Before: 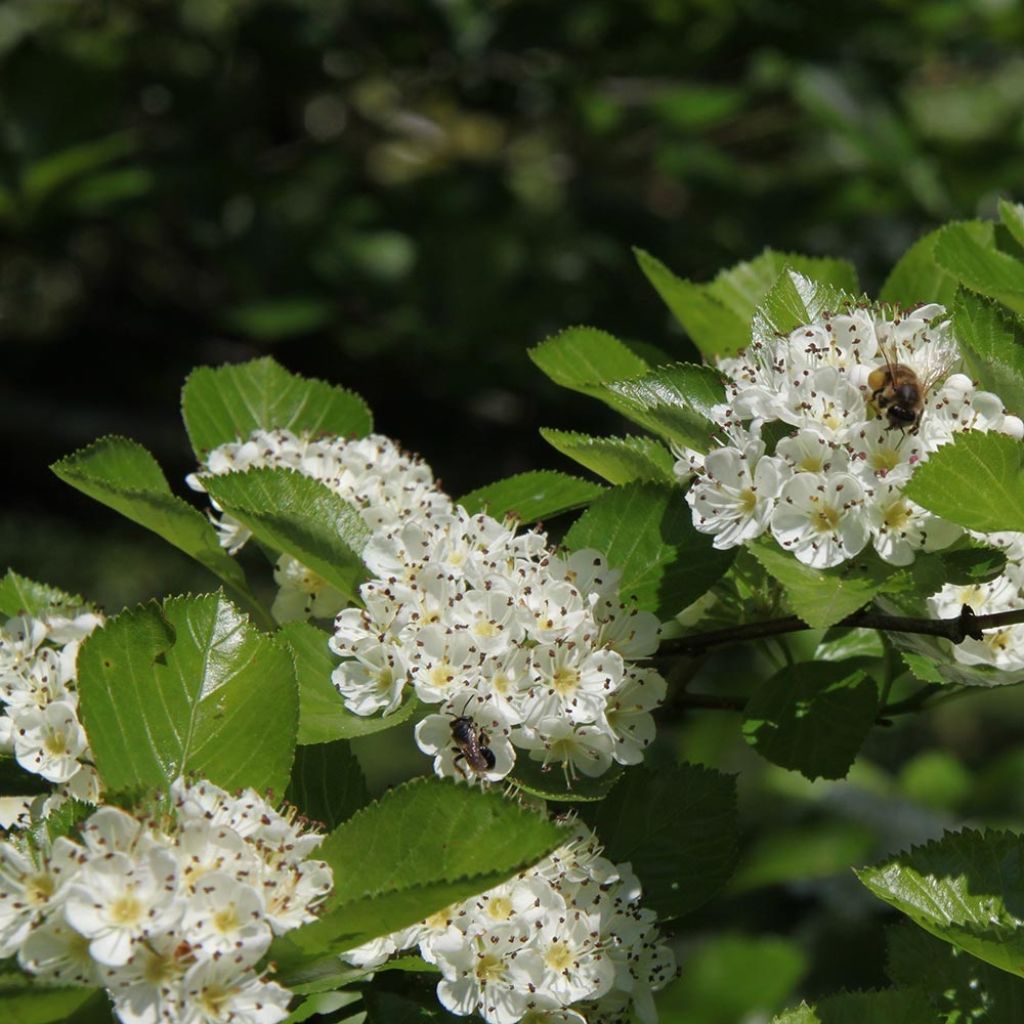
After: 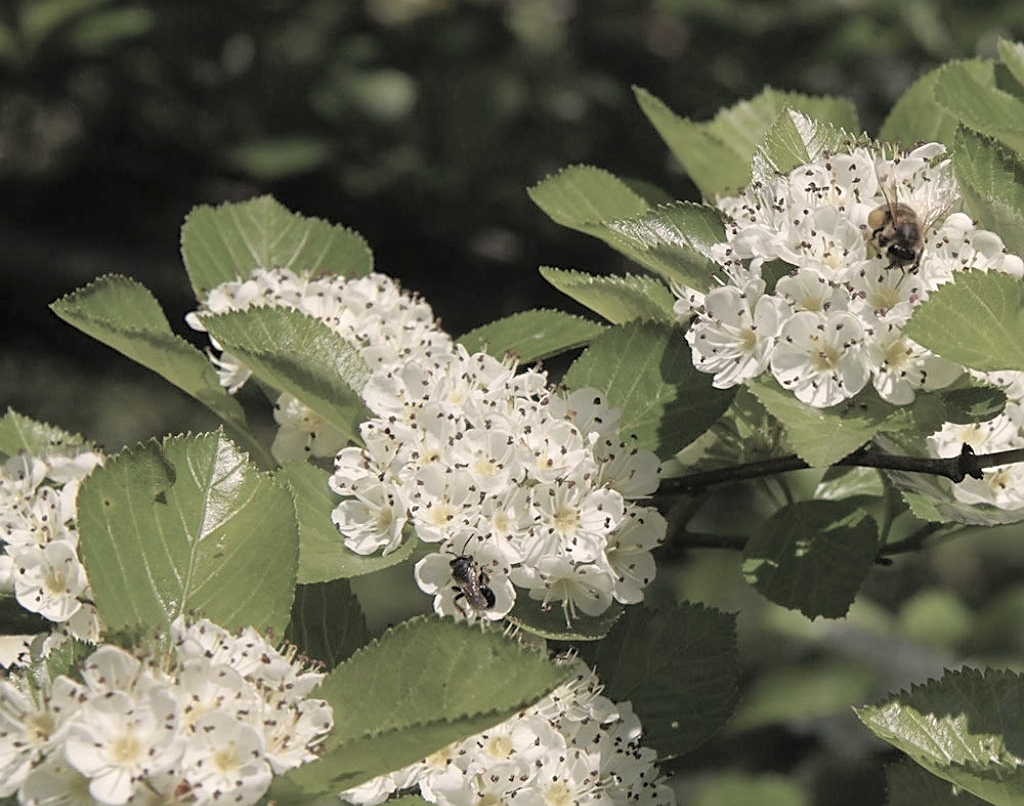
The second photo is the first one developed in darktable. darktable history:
contrast brightness saturation: brightness 0.186, saturation -0.482
color correction: highlights a* 3.57, highlights b* 5.07
sharpen: on, module defaults
crop and rotate: top 15.783%, bottom 5.449%
